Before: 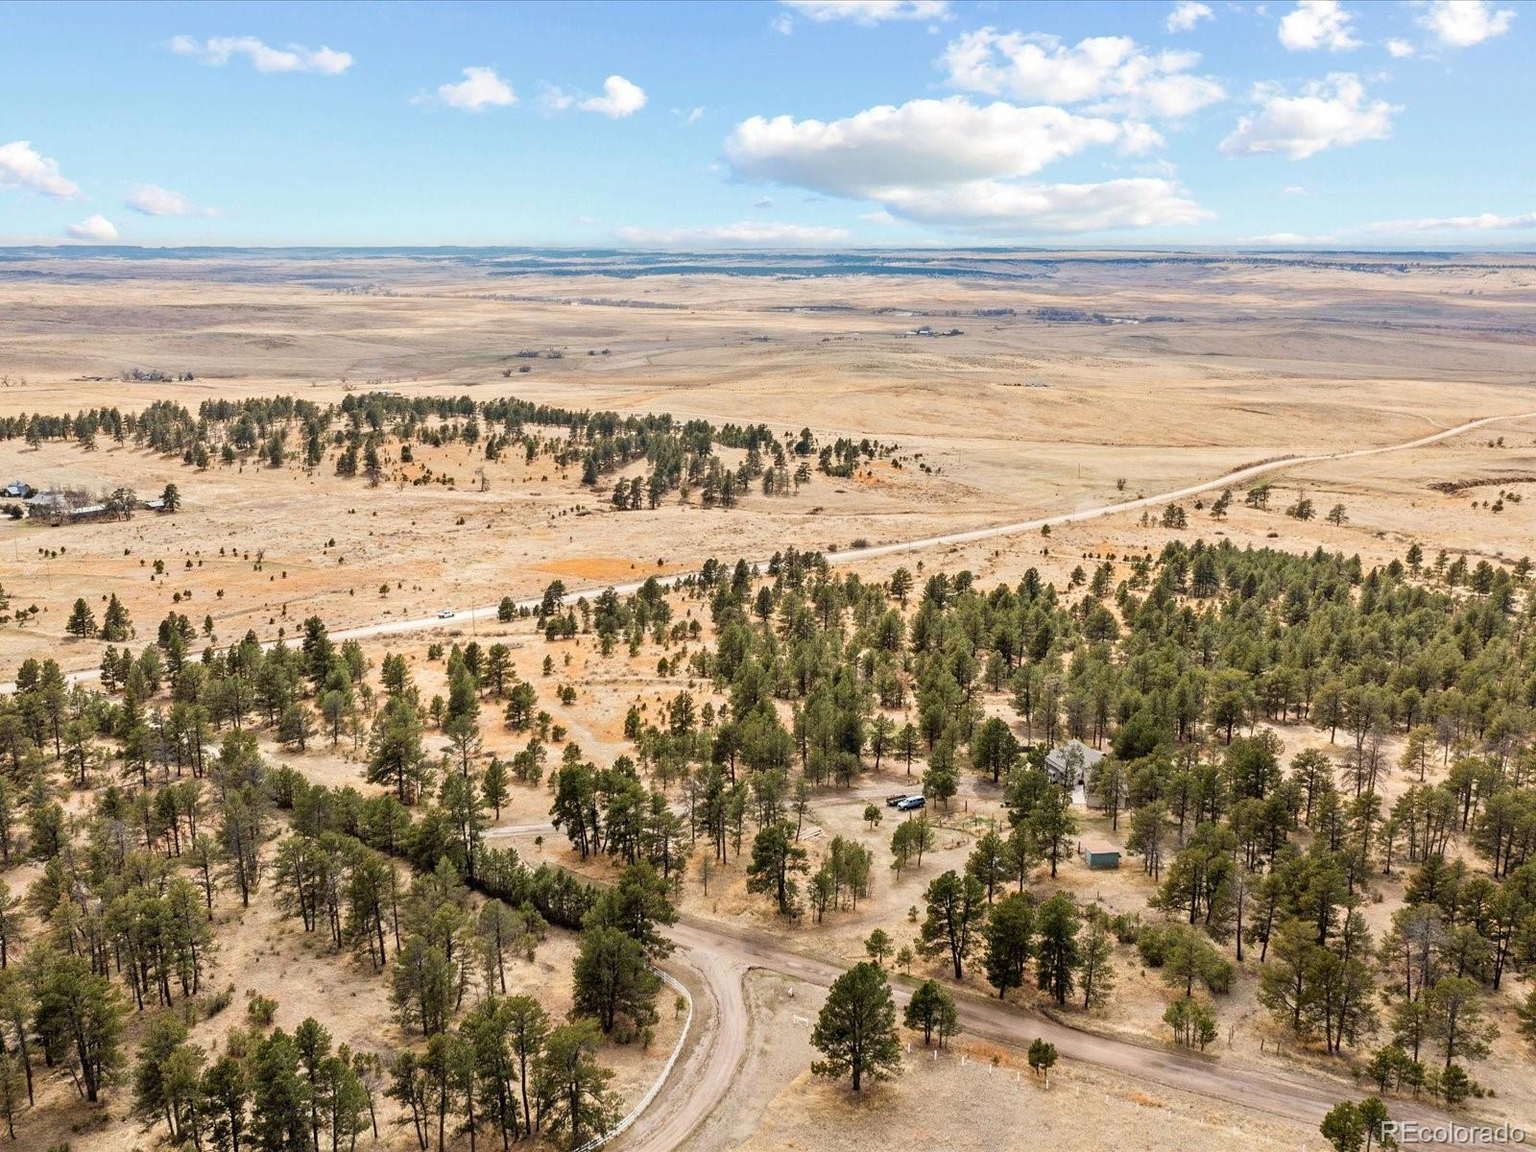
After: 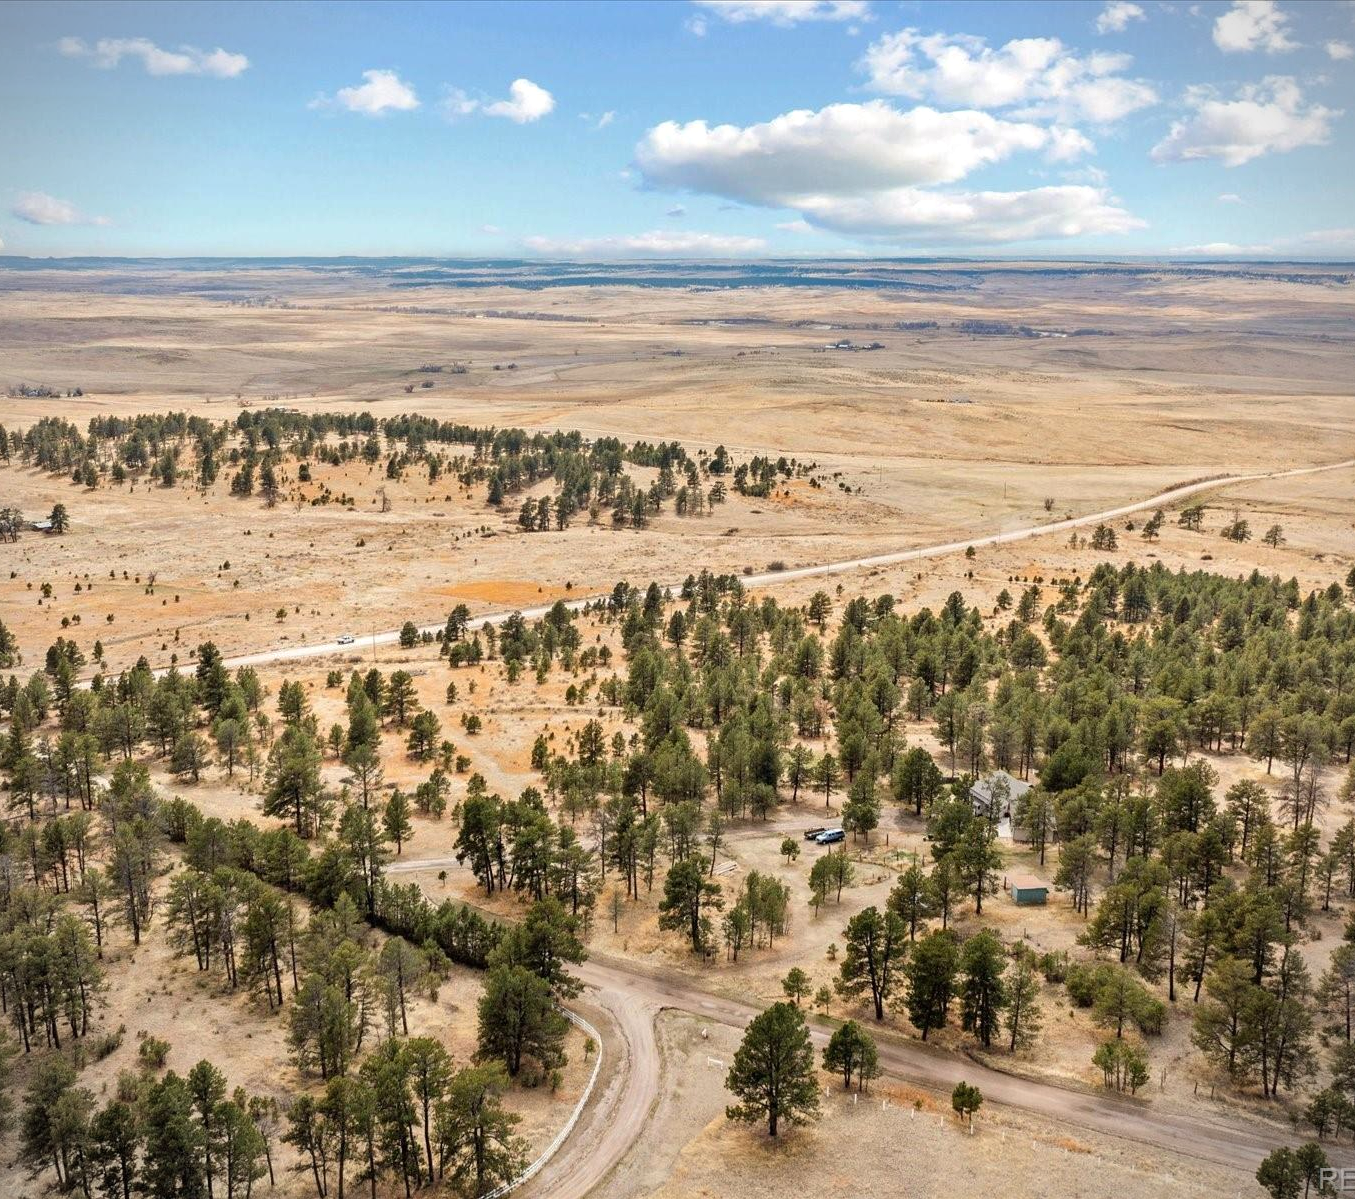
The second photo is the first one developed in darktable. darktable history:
crop: left 7.489%, right 7.803%
vignetting: fall-off start 92.12%, unbound false
tone equalizer: on, module defaults
shadows and highlights: shadows 9.3, white point adjustment 0.981, highlights -39.82, highlights color adjustment 89.56%
